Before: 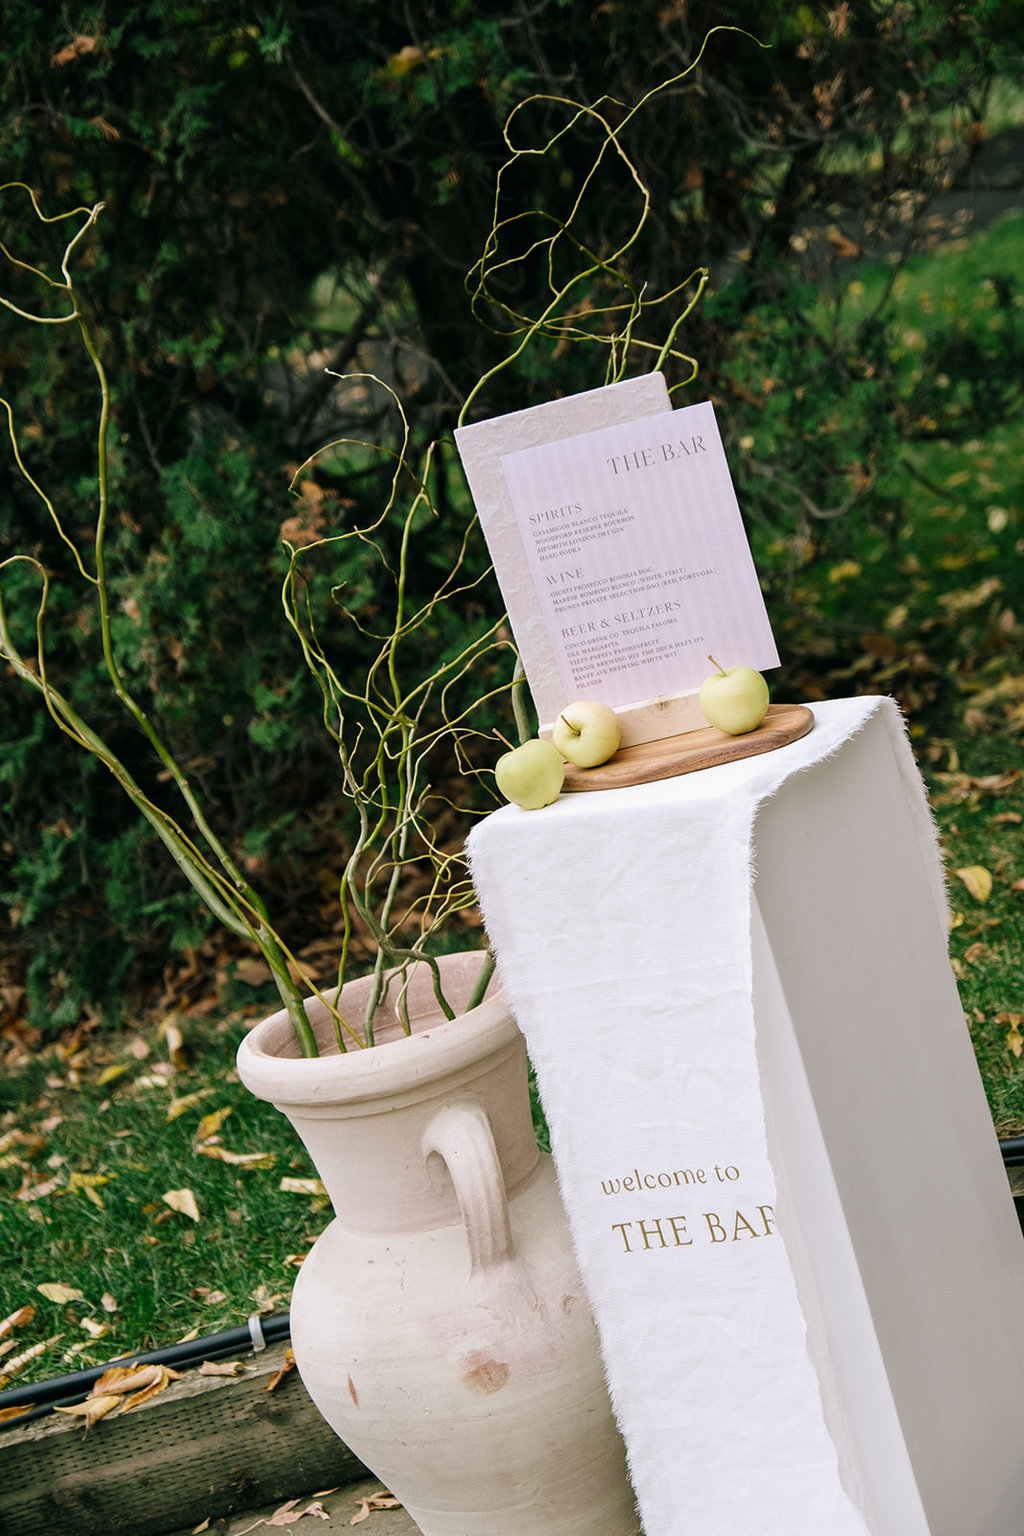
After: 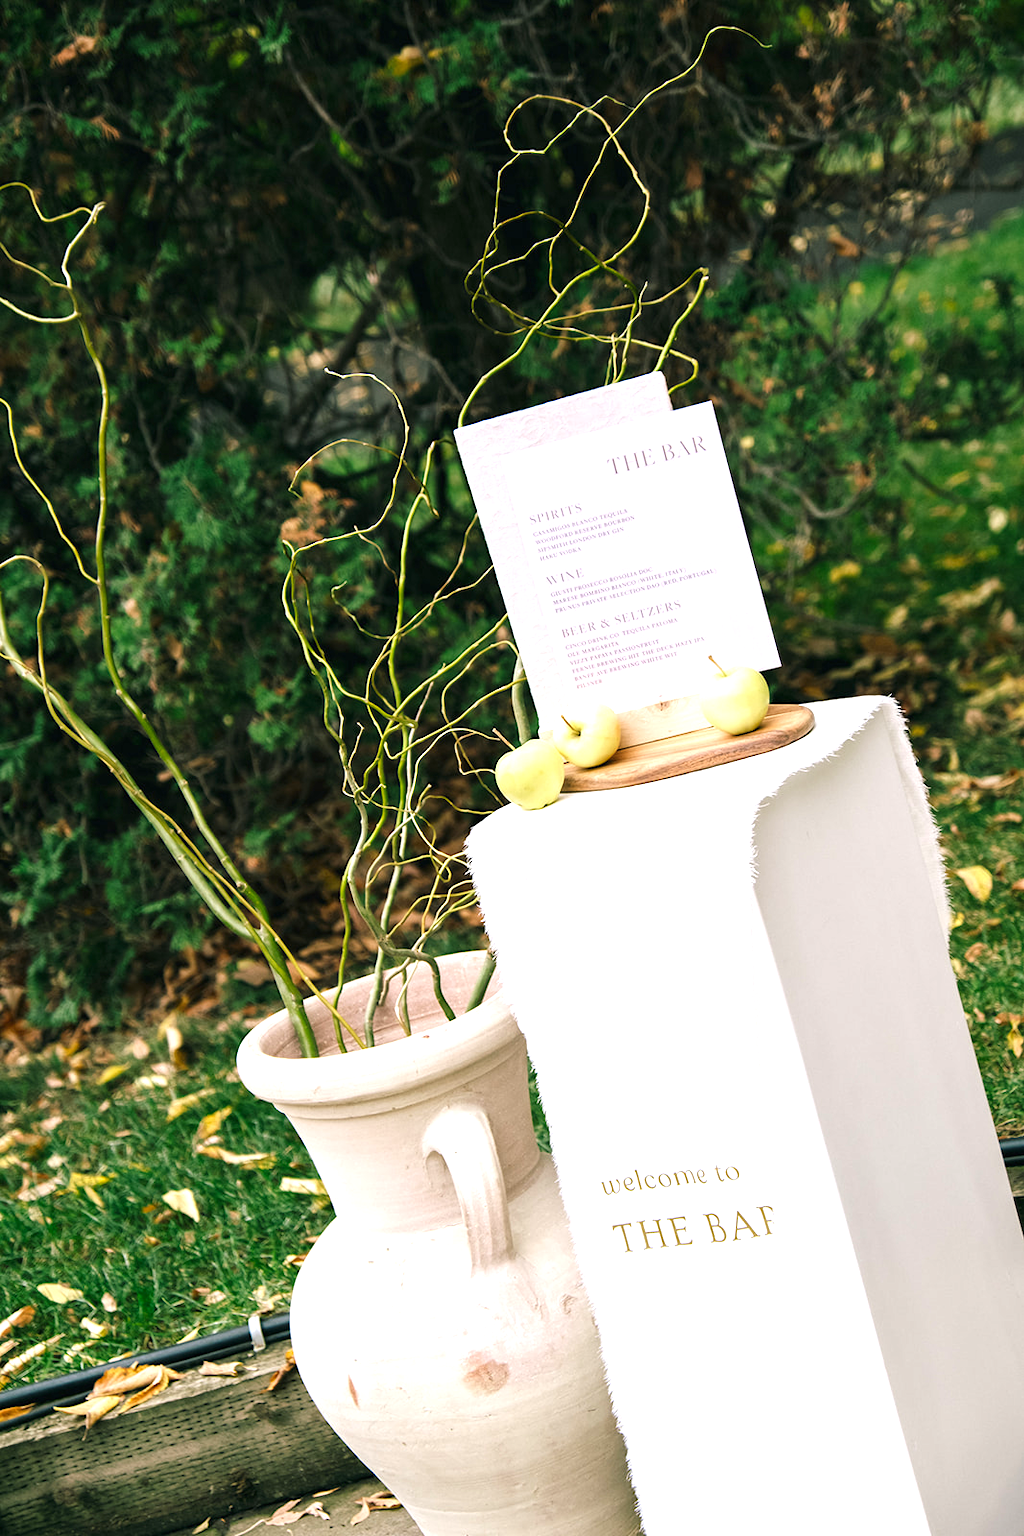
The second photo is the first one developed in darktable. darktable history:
exposure: black level correction 0, exposure 0.896 EV, compensate highlight preservation false
contrast brightness saturation: contrast -0.013, brightness -0.015, saturation 0.037
